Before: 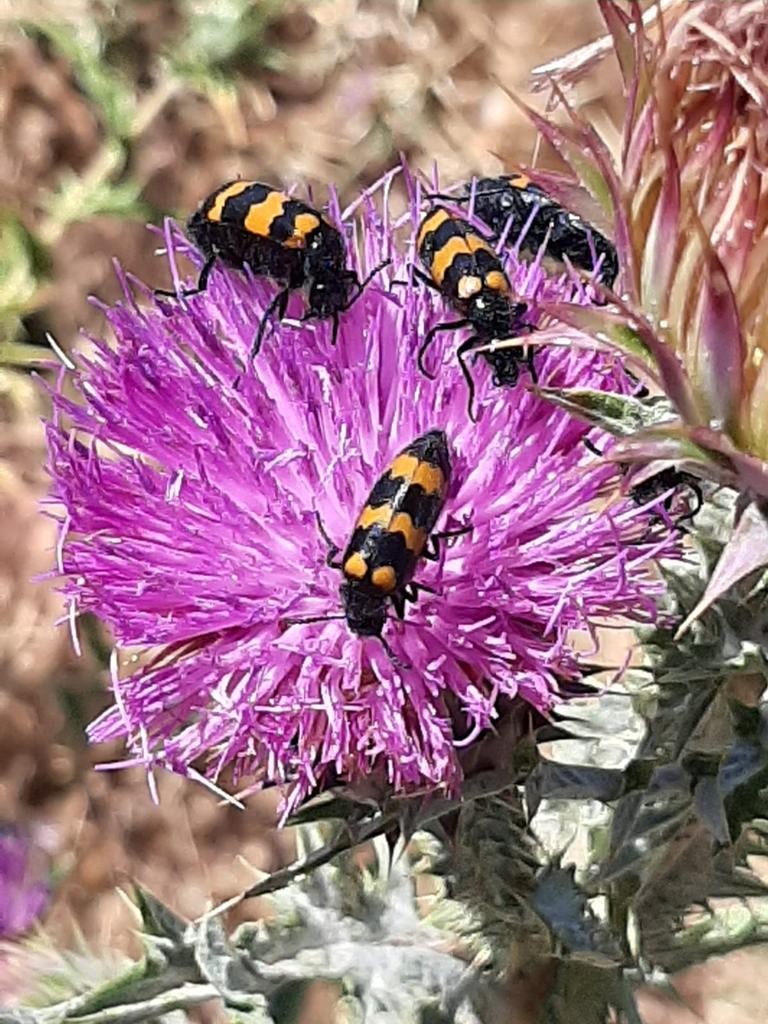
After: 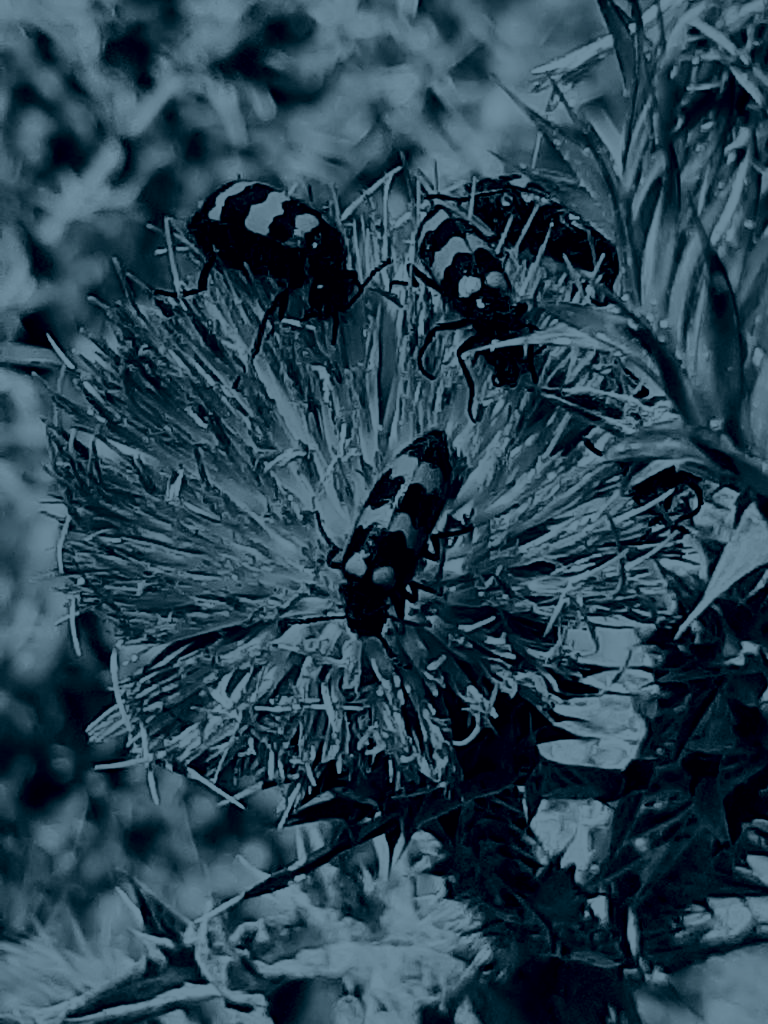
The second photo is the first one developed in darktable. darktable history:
rotate and perspective: automatic cropping original format, crop left 0, crop top 0
contrast brightness saturation: contrast 0.32, brightness -0.08, saturation 0.17
colorize: hue 194.4°, saturation 29%, source mix 61.75%, lightness 3.98%, version 1
local contrast: mode bilateral grid, contrast 20, coarseness 50, detail 140%, midtone range 0.2
